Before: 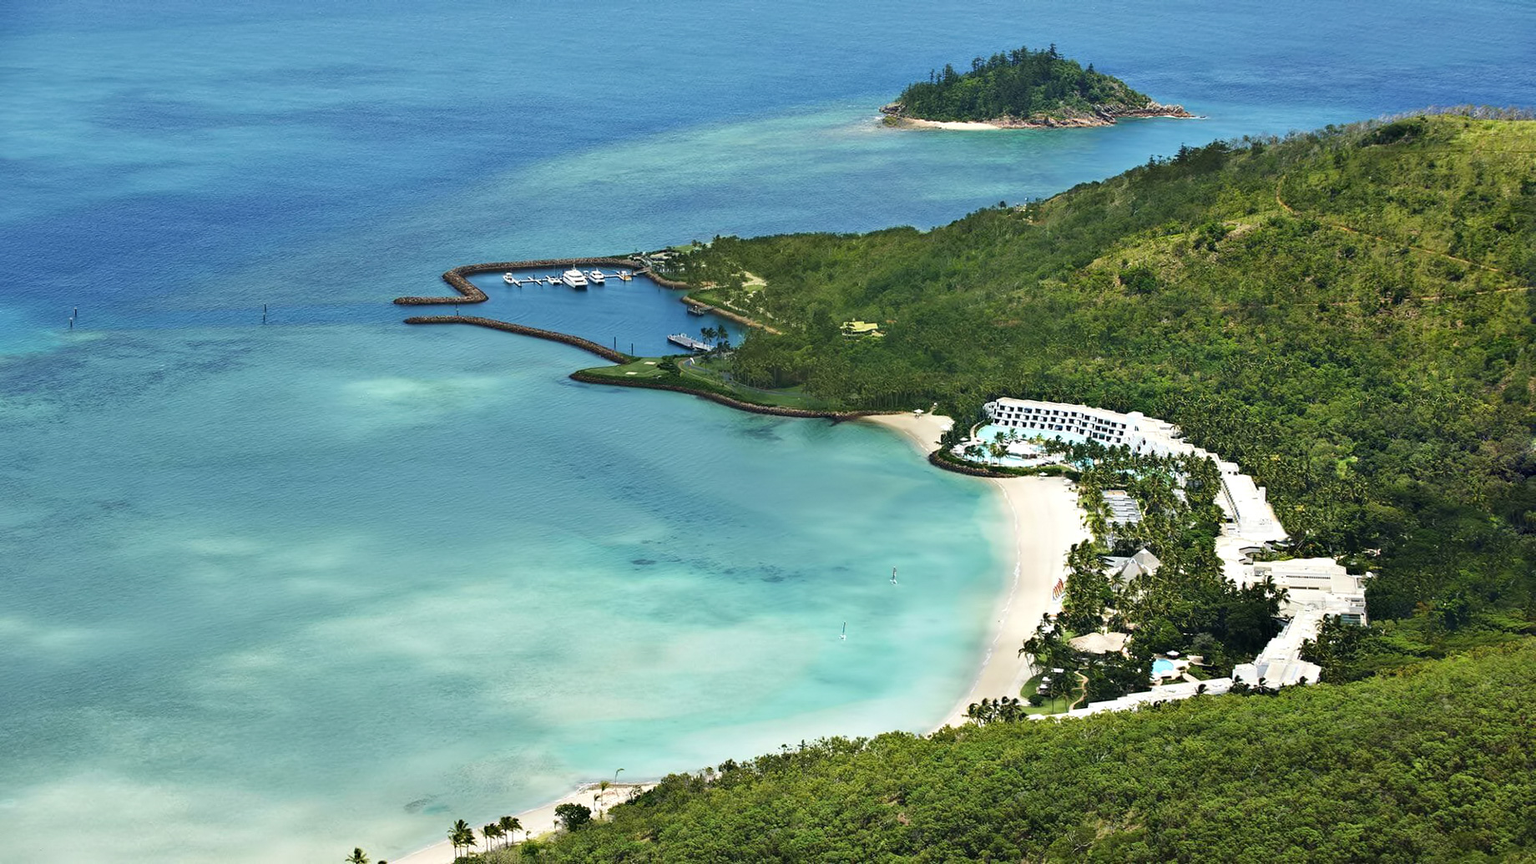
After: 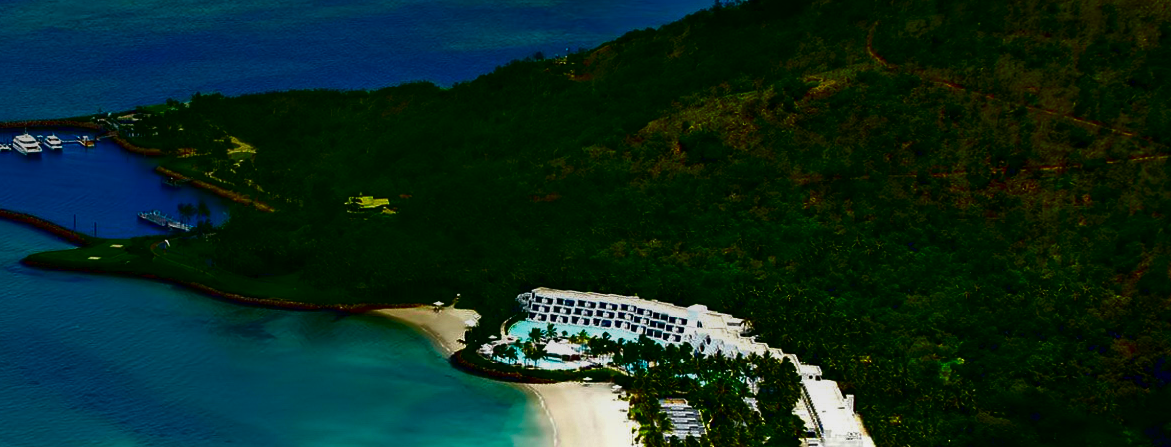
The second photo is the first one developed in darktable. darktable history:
crop: left 36.005%, top 18.293%, right 0.31%, bottom 38.444%
graduated density: on, module defaults
contrast brightness saturation: brightness -1, saturation 1
